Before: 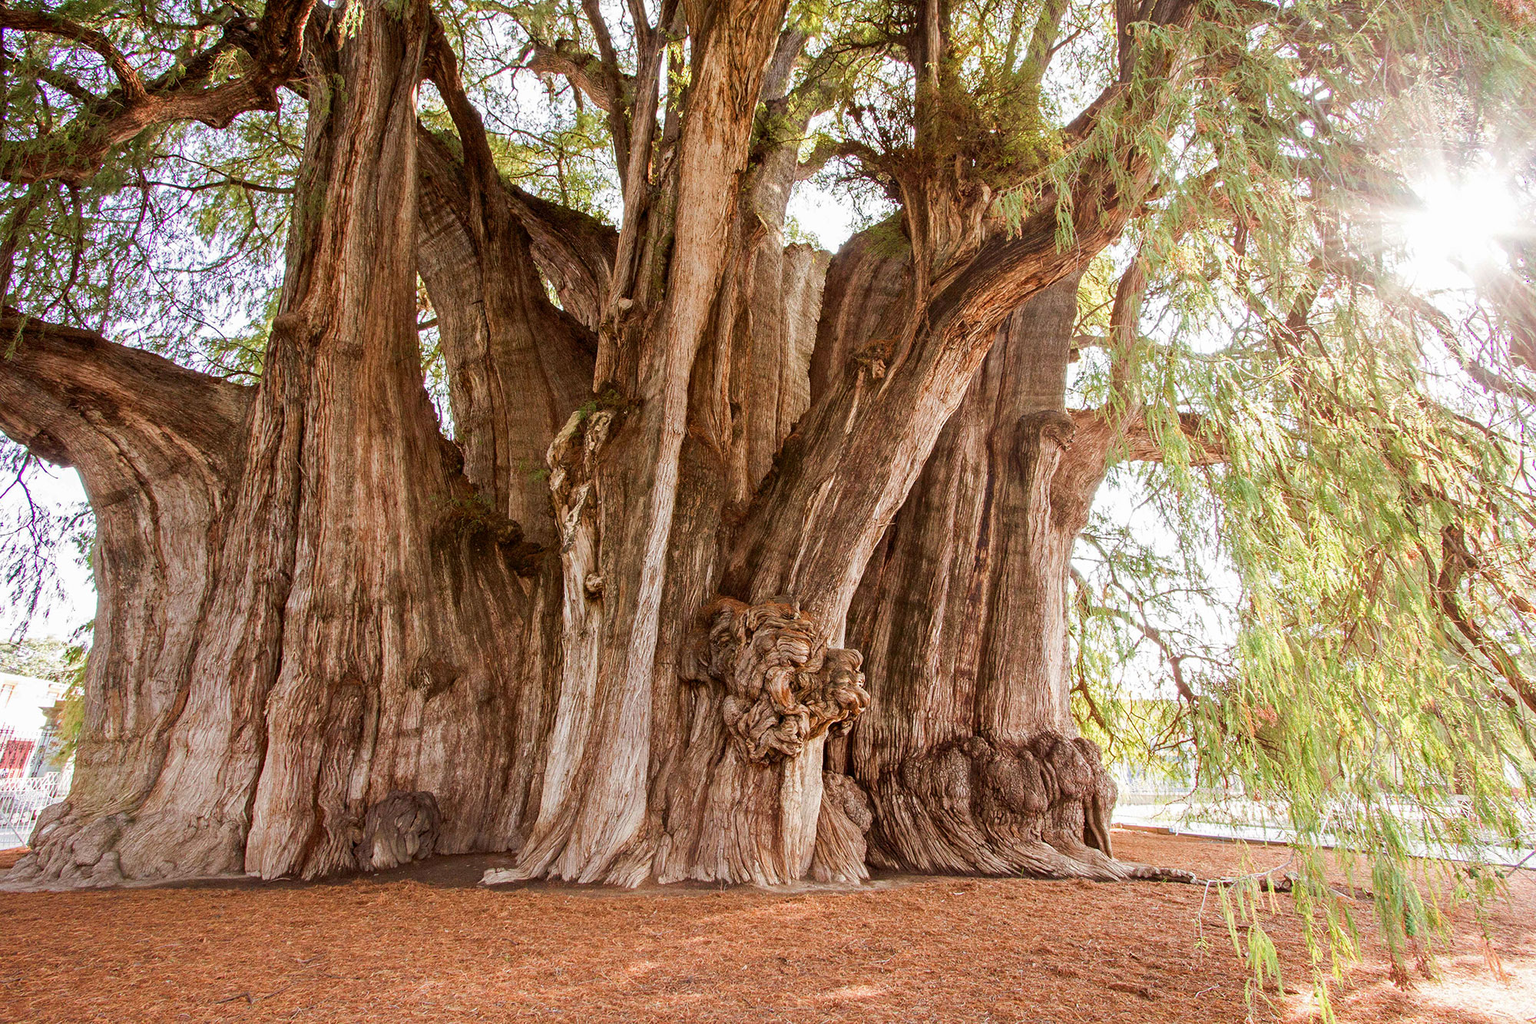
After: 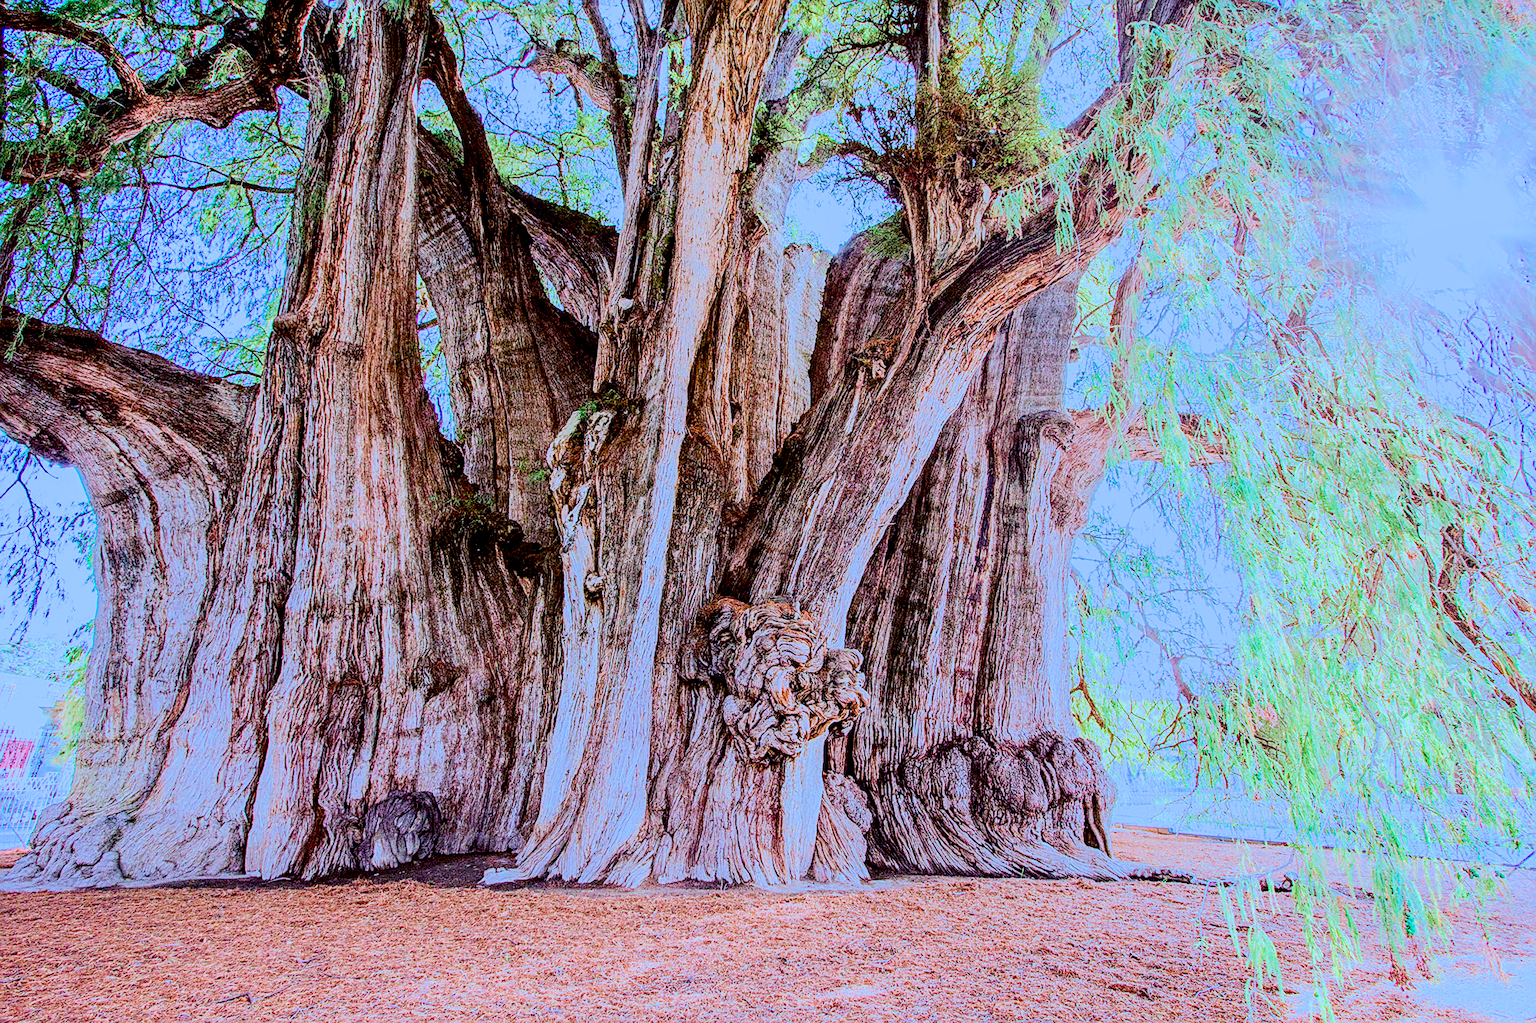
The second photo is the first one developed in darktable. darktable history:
exposure: compensate exposure bias true, compensate highlight preservation false
sharpen: on, module defaults
local contrast: highlights 62%, detail 143%, midtone range 0.427
color balance rgb: linear chroma grading › shadows 10.594%, linear chroma grading › highlights 10.458%, linear chroma grading › global chroma 15.414%, linear chroma grading › mid-tones 14.798%, perceptual saturation grading › global saturation 15.28%, perceptual saturation grading › highlights -19.149%, perceptual saturation grading › shadows 20.194%, global vibrance 20%
contrast brightness saturation: contrast 0.198, brightness -0.11, saturation 0.1
filmic rgb: black relative exposure -7.65 EV, white relative exposure 4.56 EV, hardness 3.61, contrast 0.988
tone equalizer: -7 EV 0.151 EV, -6 EV 0.594 EV, -5 EV 1.16 EV, -4 EV 1.36 EV, -3 EV 1.17 EV, -2 EV 0.6 EV, -1 EV 0.166 EV, edges refinement/feathering 500, mask exposure compensation -1.57 EV, preserve details no
color calibration: illuminant as shot in camera, x 0.439, y 0.413, temperature 2945.75 K
